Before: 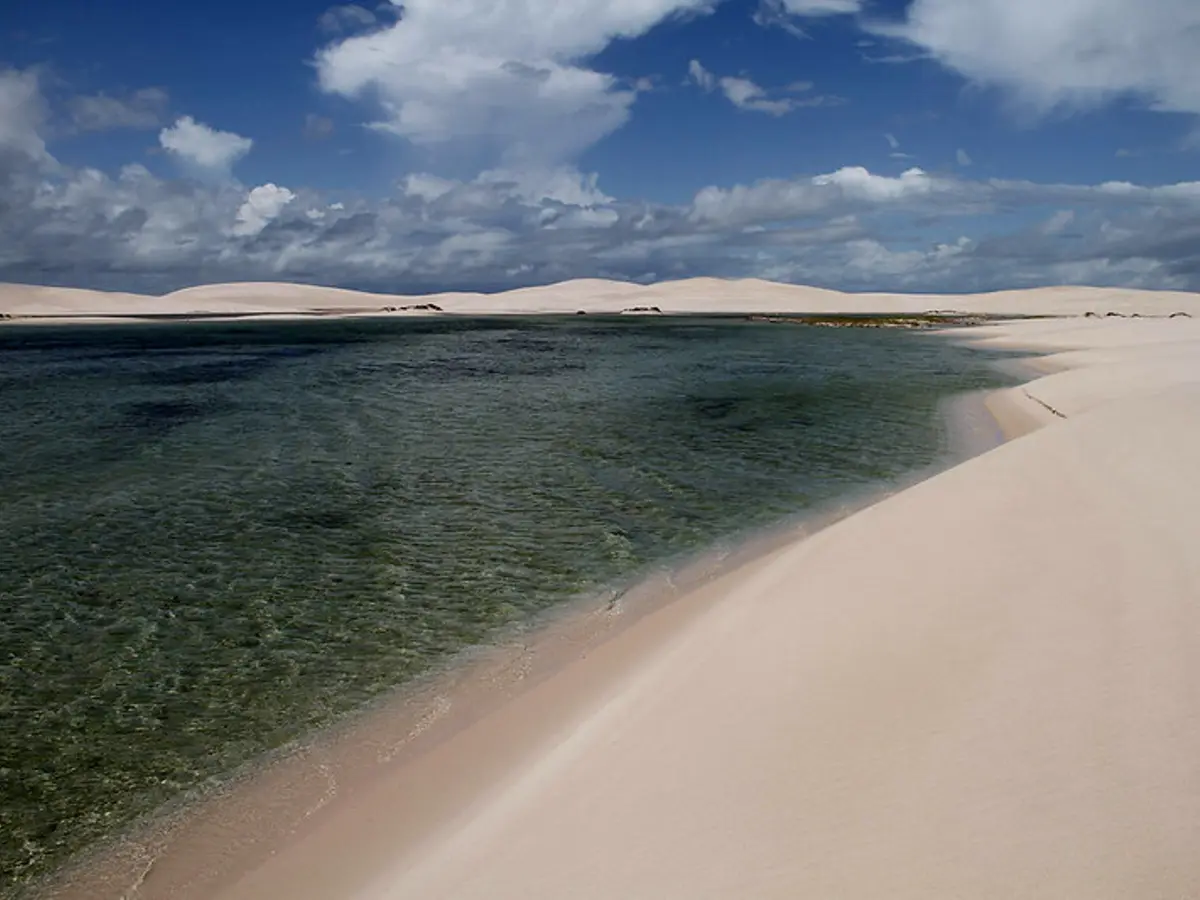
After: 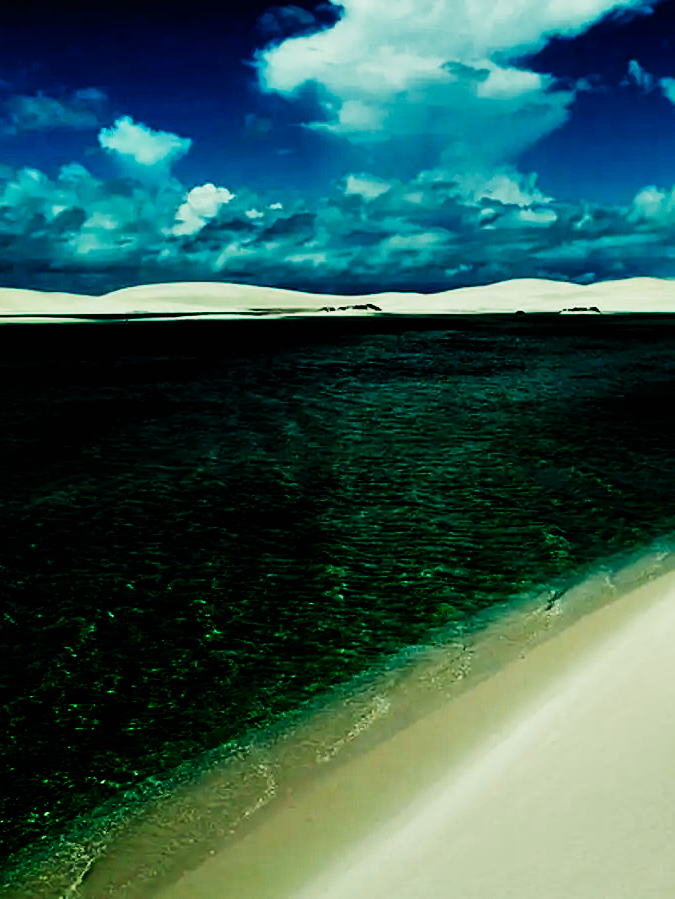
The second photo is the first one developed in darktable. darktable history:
color balance rgb: shadows lift › luminance -7.7%, shadows lift › chroma 2.13%, shadows lift › hue 165.27°, power › luminance -7.77%, power › chroma 1.1%, power › hue 215.88°, highlights gain › luminance 15.15%, highlights gain › chroma 7%, highlights gain › hue 125.57°, global offset › luminance -0.33%, global offset › chroma 0.11%, global offset › hue 165.27°, perceptual saturation grading › global saturation 24.42%, perceptual saturation grading › highlights -24.42%, perceptual saturation grading › mid-tones 24.42%, perceptual saturation grading › shadows 40%, perceptual brilliance grading › global brilliance -5%, perceptual brilliance grading › highlights 24.42%, perceptual brilliance grading › mid-tones 7%, perceptual brilliance grading › shadows -5%
sigmoid: contrast 1.7, skew -0.2, preserve hue 0%, red attenuation 0.1, red rotation 0.035, green attenuation 0.1, green rotation -0.017, blue attenuation 0.15, blue rotation -0.052, base primaries Rec2020
crop: left 5.114%, right 38.589%
exposure: compensate highlight preservation false
shadows and highlights: low approximation 0.01, soften with gaussian
color balance: mode lift, gamma, gain (sRGB), lift [1.014, 0.966, 0.918, 0.87], gamma [0.86, 0.734, 0.918, 0.976], gain [1.063, 1.13, 1.063, 0.86]
white balance: red 0.926, green 1.003, blue 1.133
